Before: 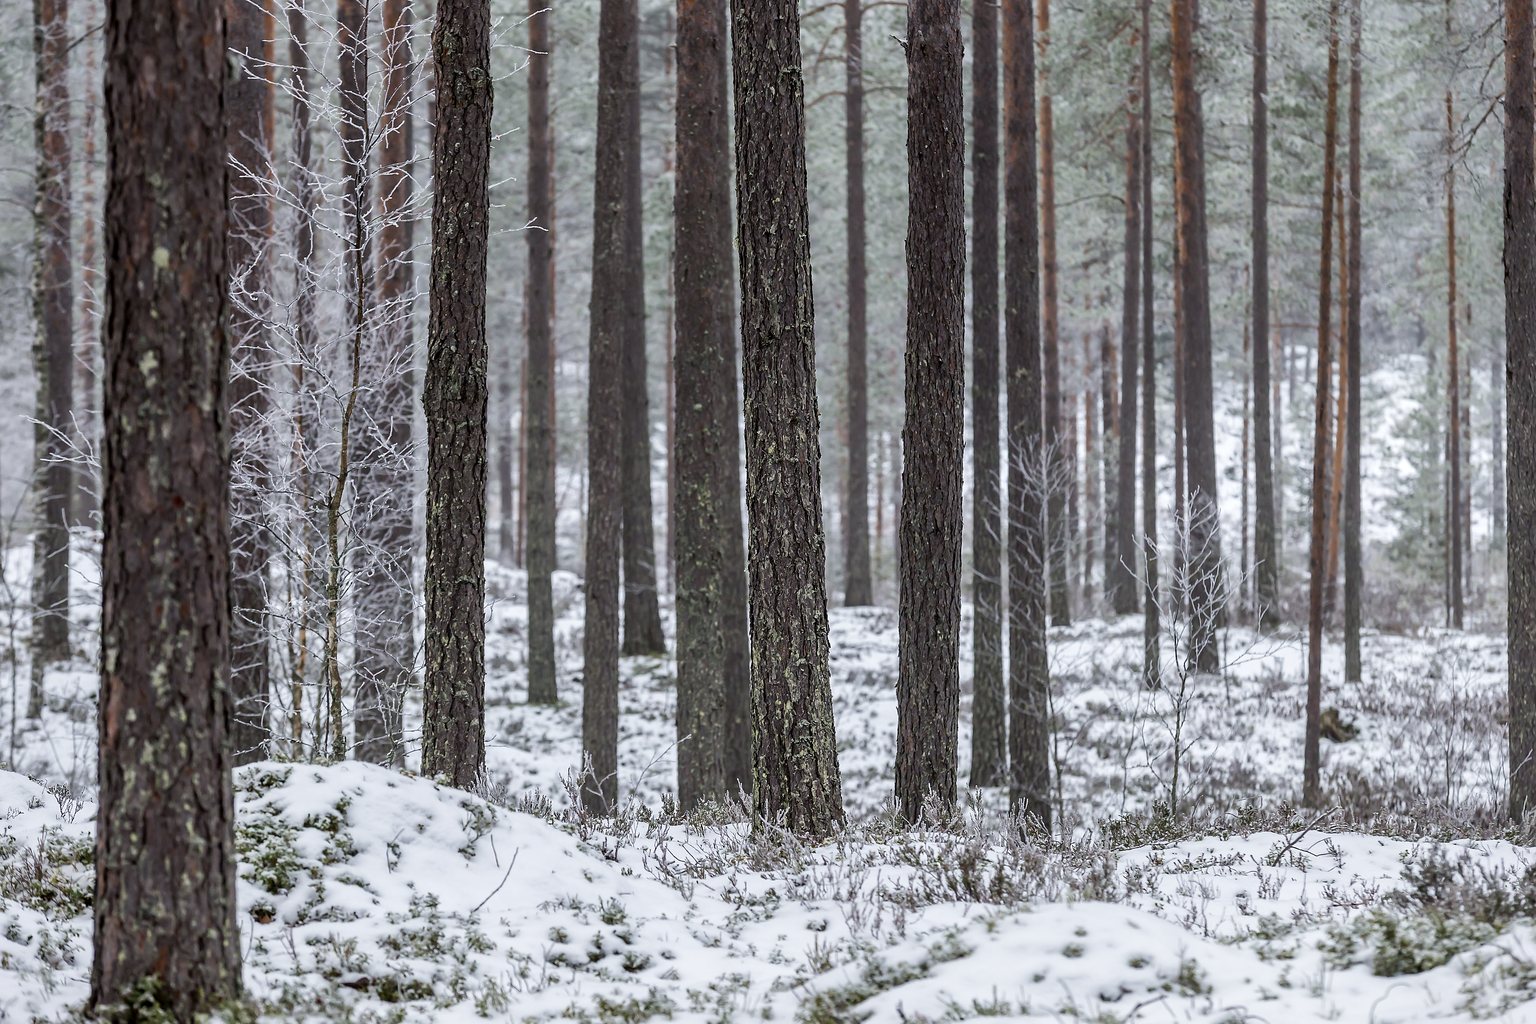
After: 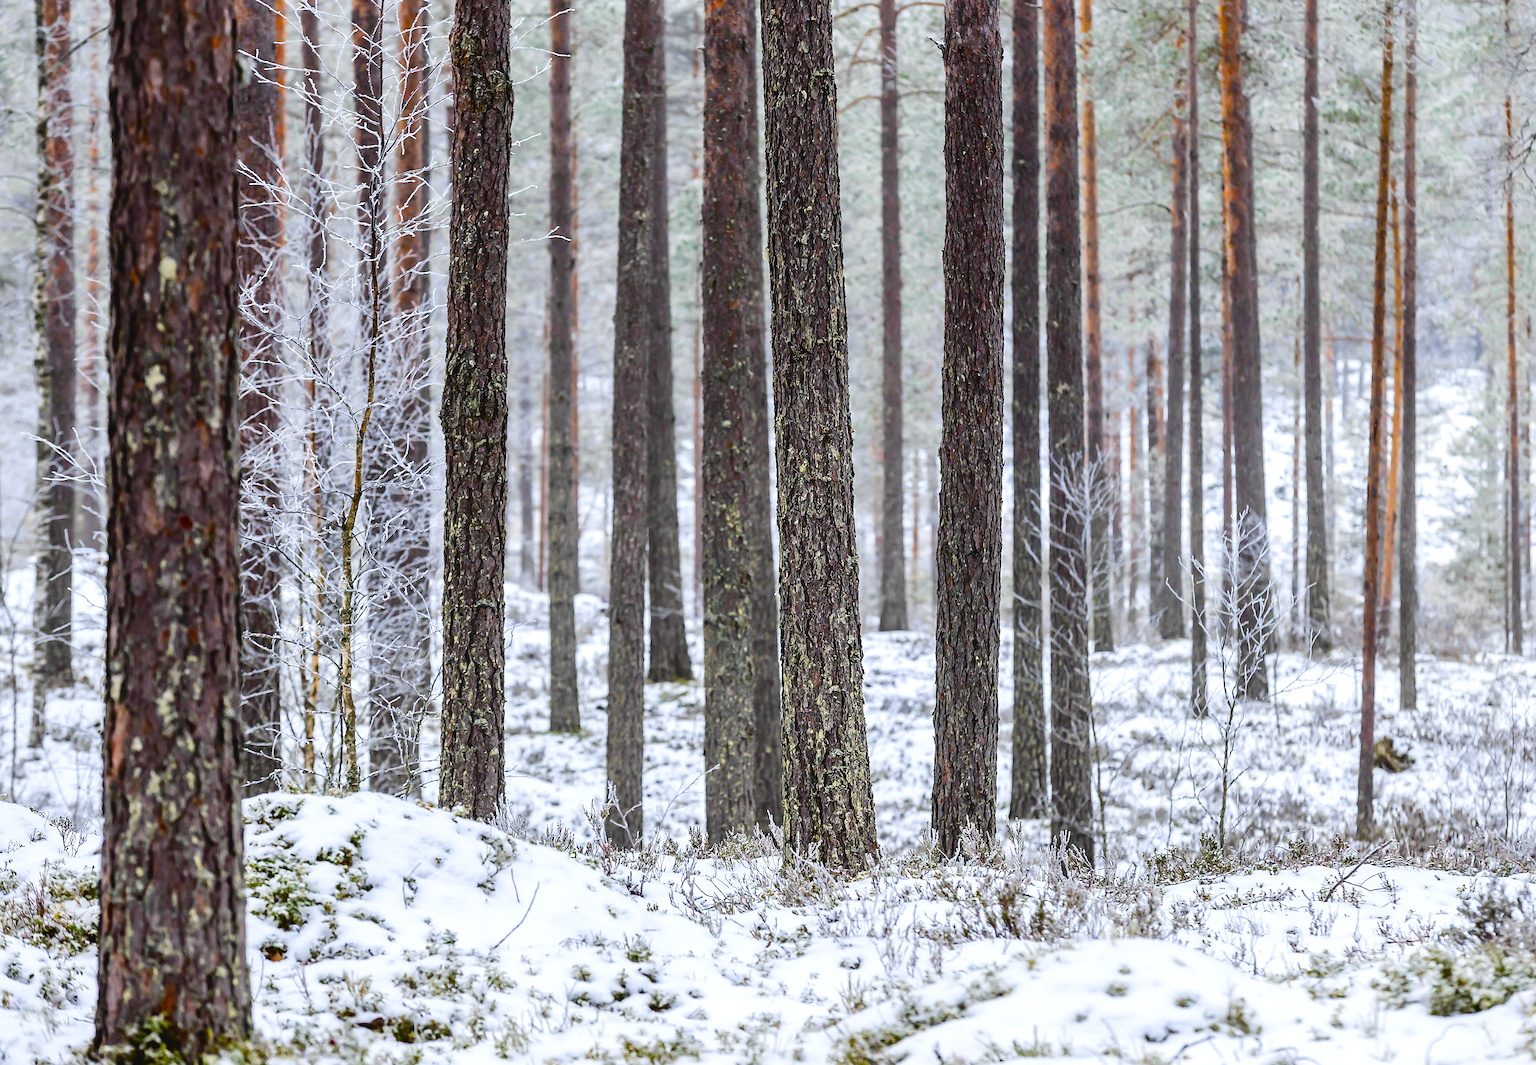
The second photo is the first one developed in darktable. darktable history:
color balance rgb: shadows lift › luminance 0.852%, shadows lift › chroma 0.382%, shadows lift › hue 22.98°, global offset › luminance -0.475%, perceptual saturation grading › global saturation 20%, perceptual saturation grading › highlights -25.382%, perceptual saturation grading › shadows 49.427%, global vibrance 20%
tone curve: curves: ch0 [(0, 0.01) (0.097, 0.07) (0.204, 0.173) (0.447, 0.517) (0.539, 0.624) (0.733, 0.791) (0.879, 0.898) (1, 0.98)]; ch1 [(0, 0) (0.393, 0.415) (0.447, 0.448) (0.485, 0.494) (0.523, 0.509) (0.545, 0.541) (0.574, 0.561) (0.648, 0.674) (1, 1)]; ch2 [(0, 0) (0.369, 0.388) (0.449, 0.431) (0.499, 0.5) (0.521, 0.51) (0.53, 0.54) (0.564, 0.569) (0.674, 0.735) (1, 1)], color space Lab, independent channels, preserve colors none
exposure: black level correction -0.008, exposure 0.066 EV, compensate exposure bias true, compensate highlight preservation false
crop: right 3.881%, bottom 0.022%
